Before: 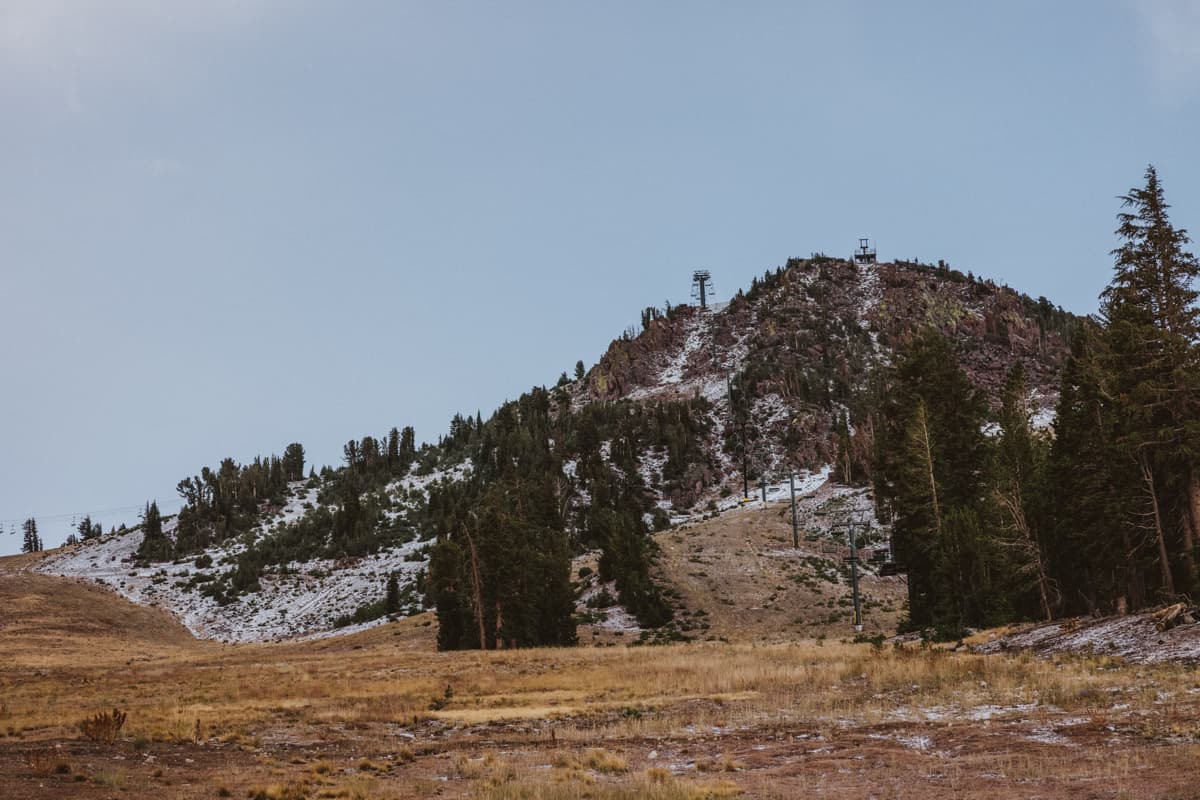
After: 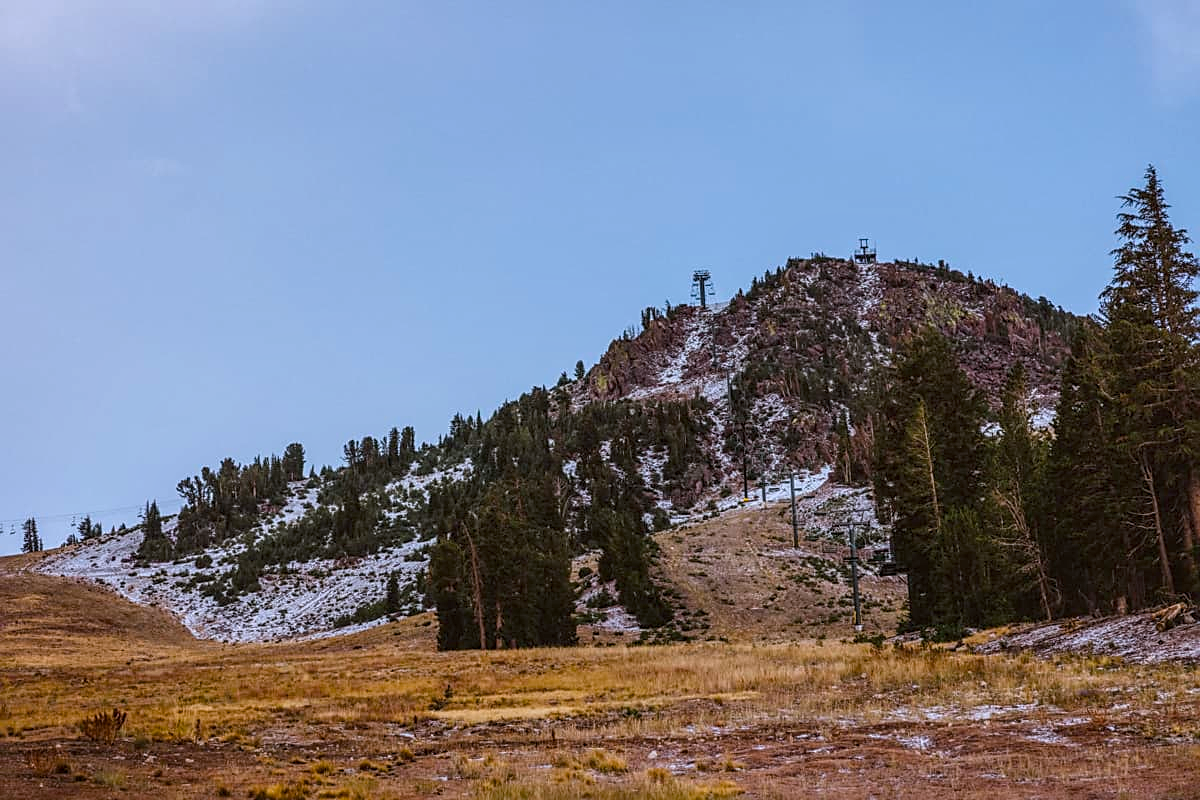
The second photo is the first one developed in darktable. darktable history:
color calibration: illuminant as shot in camera, x 0.358, y 0.373, temperature 4628.91 K
color balance rgb: linear chroma grading › global chroma 15%, perceptual saturation grading › global saturation 30%
sharpen: on, module defaults
local contrast: on, module defaults
